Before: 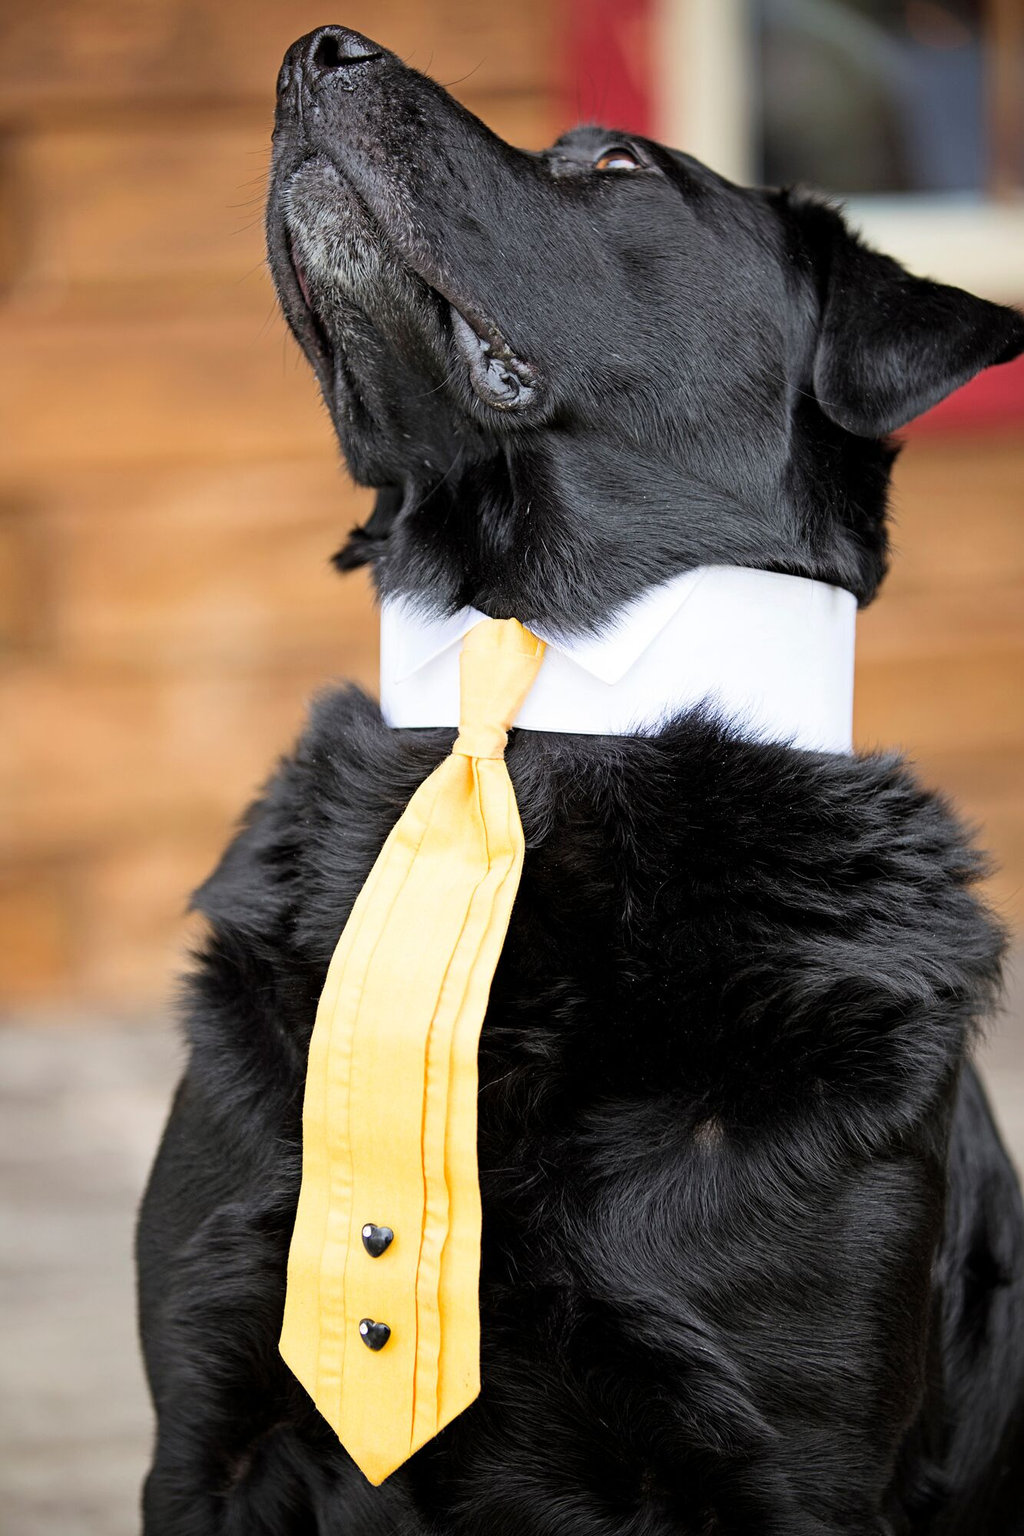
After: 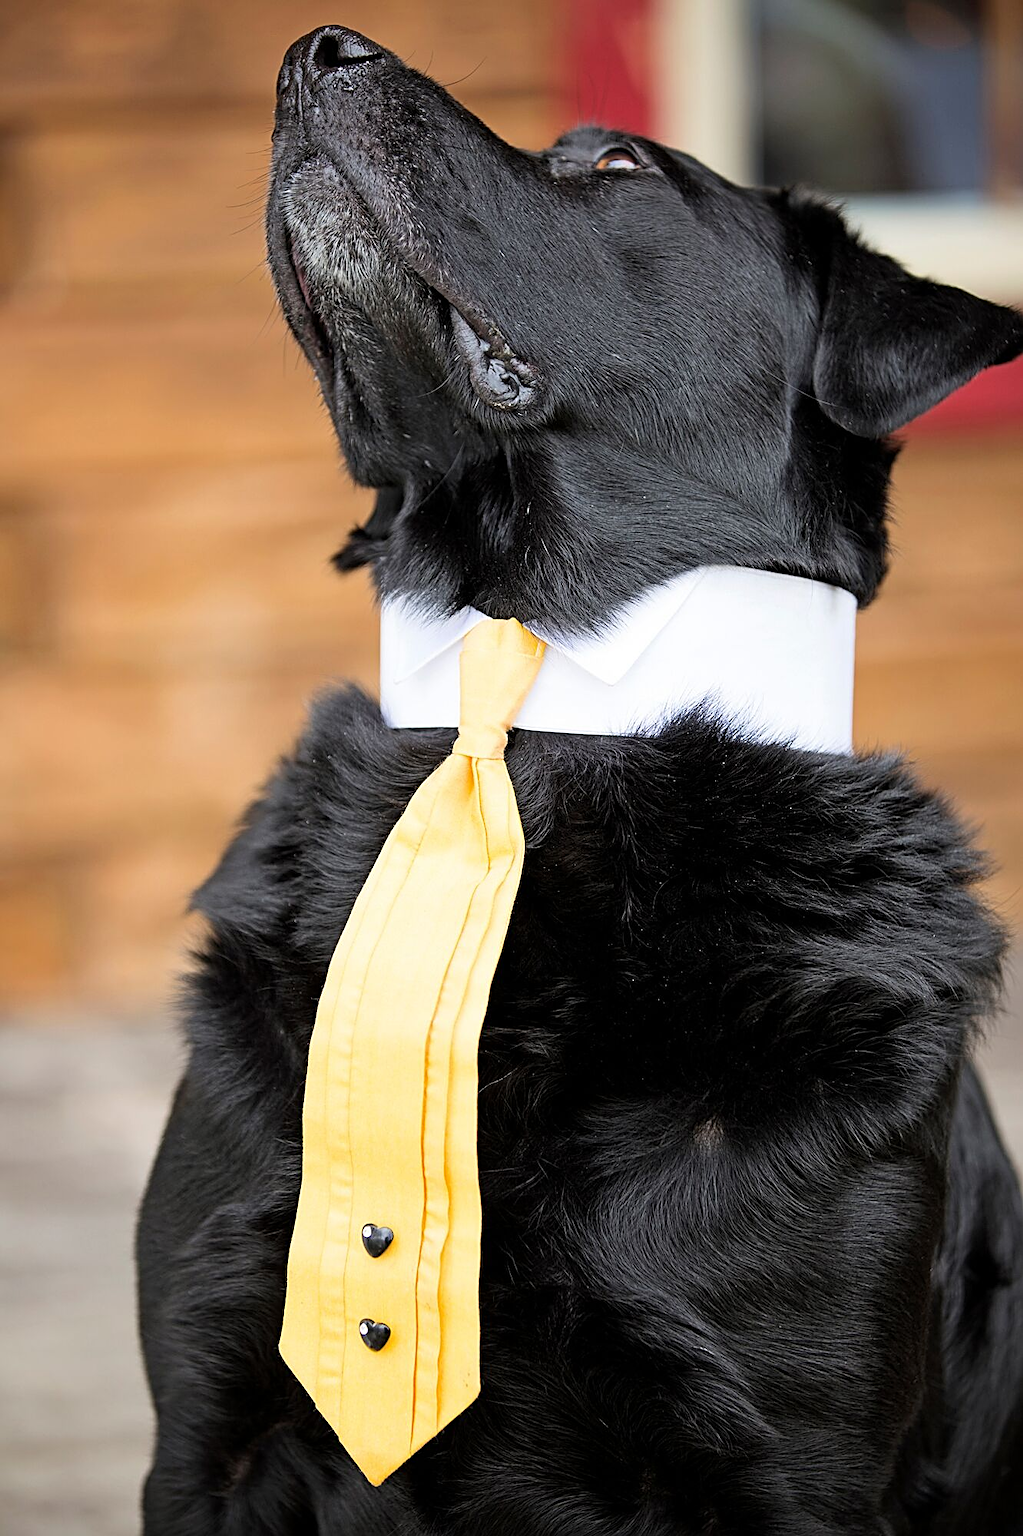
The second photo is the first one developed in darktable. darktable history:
sharpen: amount 0.55
